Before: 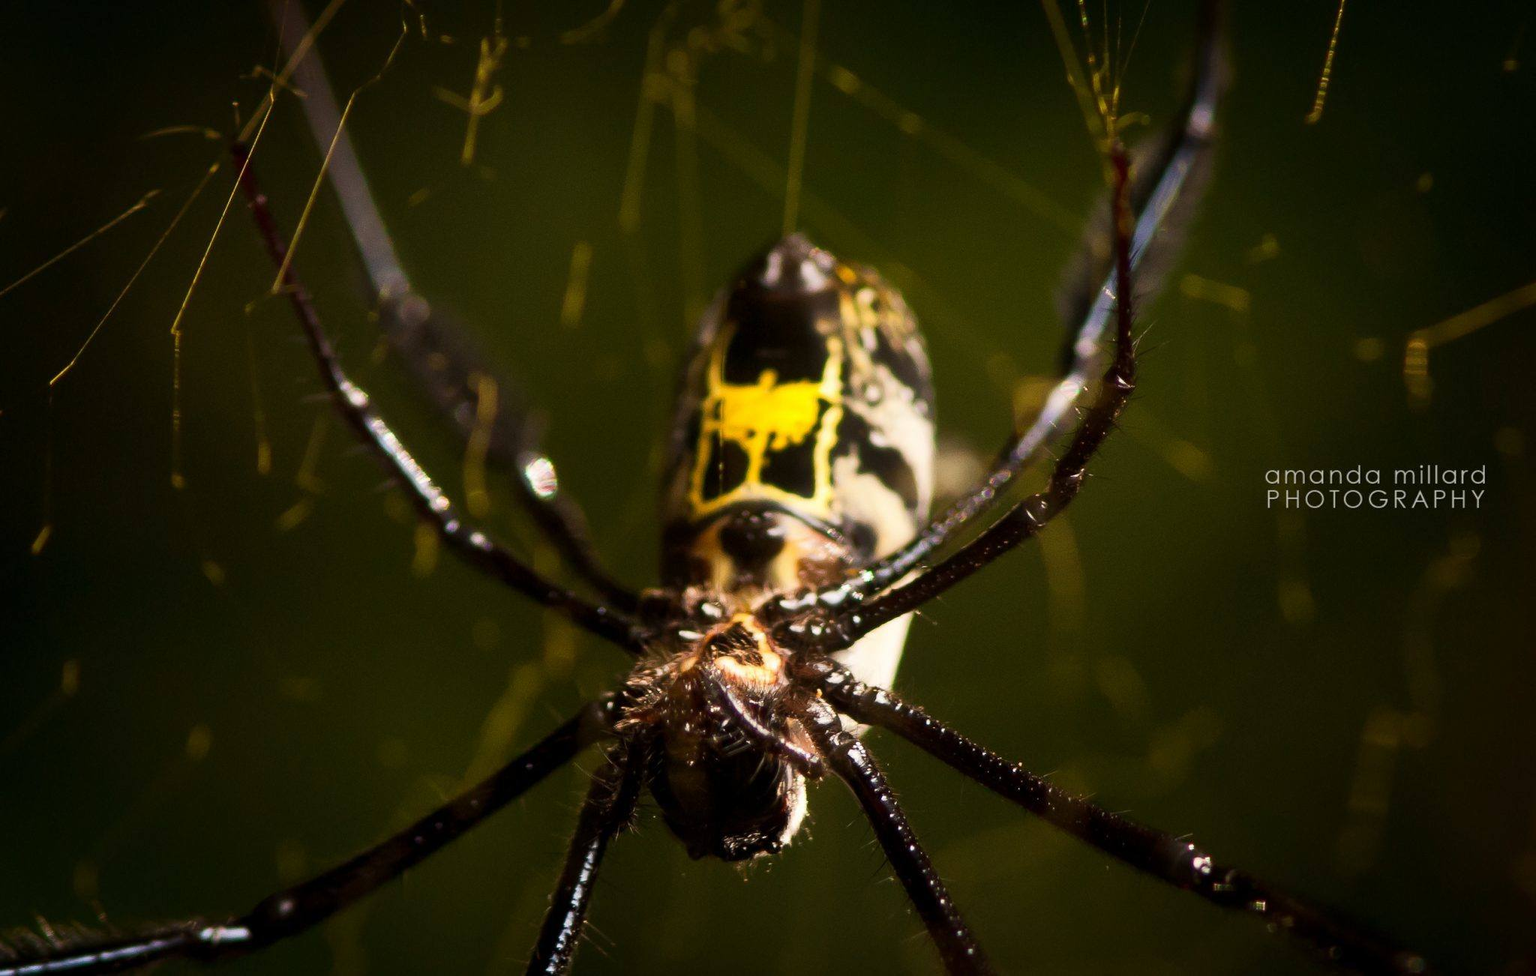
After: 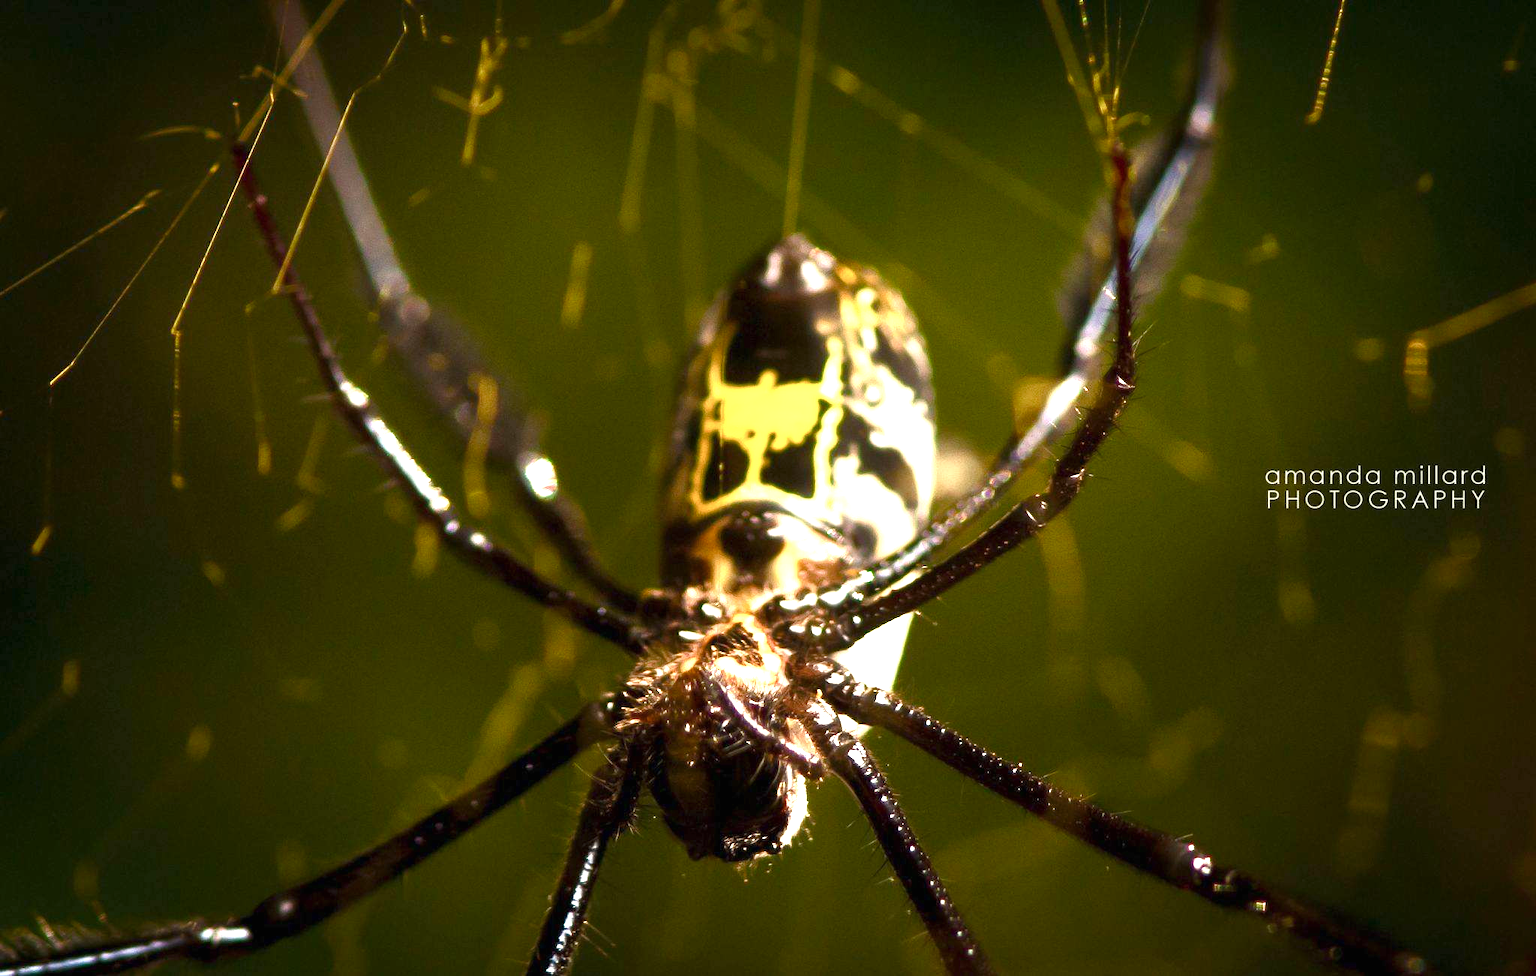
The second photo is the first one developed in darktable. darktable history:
exposure: black level correction 0, exposure 1.337 EV, compensate highlight preservation false
contrast brightness saturation: saturation -0.066
color balance rgb: highlights gain › luminance 6.726%, highlights gain › chroma 1.934%, highlights gain › hue 93.08°, perceptual saturation grading › global saturation 0.336%, perceptual saturation grading › highlights -8.622%, perceptual saturation grading › mid-tones 18.189%, perceptual saturation grading › shadows 29.01%
